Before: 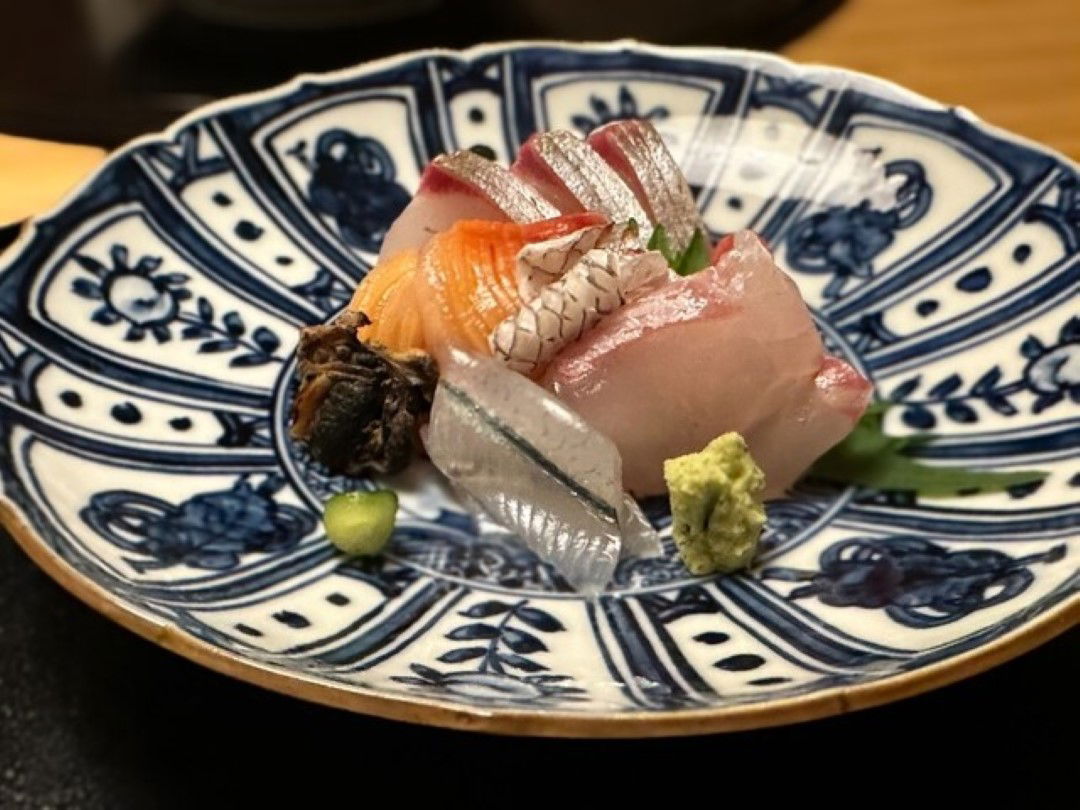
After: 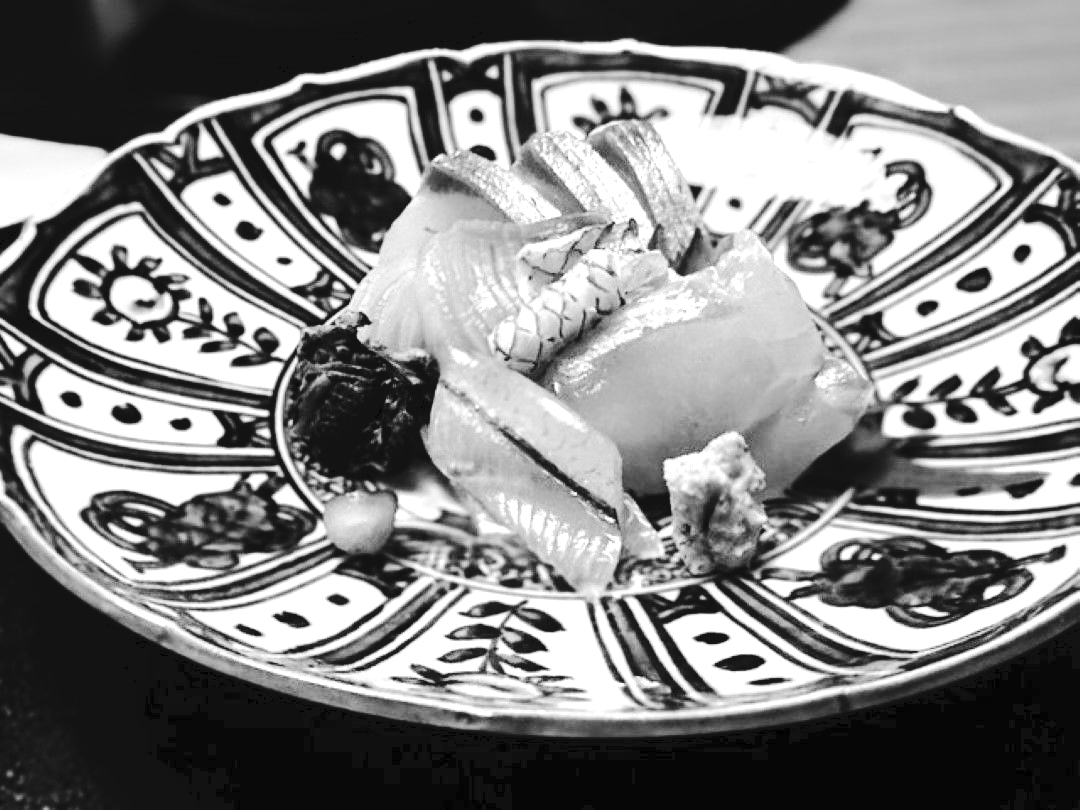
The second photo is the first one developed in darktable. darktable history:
contrast brightness saturation: contrast 0.2, brightness -0.11, saturation 0.1
color calibration: output gray [0.18, 0.41, 0.41, 0], gray › normalize channels true, illuminant same as pipeline (D50), adaptation XYZ, x 0.346, y 0.359, gamut compression 0
exposure: exposure 1.061 EV, compensate highlight preservation false
tone curve: curves: ch0 [(0, 0) (0.003, 0.058) (0.011, 0.059) (0.025, 0.061) (0.044, 0.067) (0.069, 0.084) (0.1, 0.102) (0.136, 0.124) (0.177, 0.171) (0.224, 0.246) (0.277, 0.324) (0.335, 0.411) (0.399, 0.509) (0.468, 0.605) (0.543, 0.688) (0.623, 0.738) (0.709, 0.798) (0.801, 0.852) (0.898, 0.911) (1, 1)], preserve colors none
